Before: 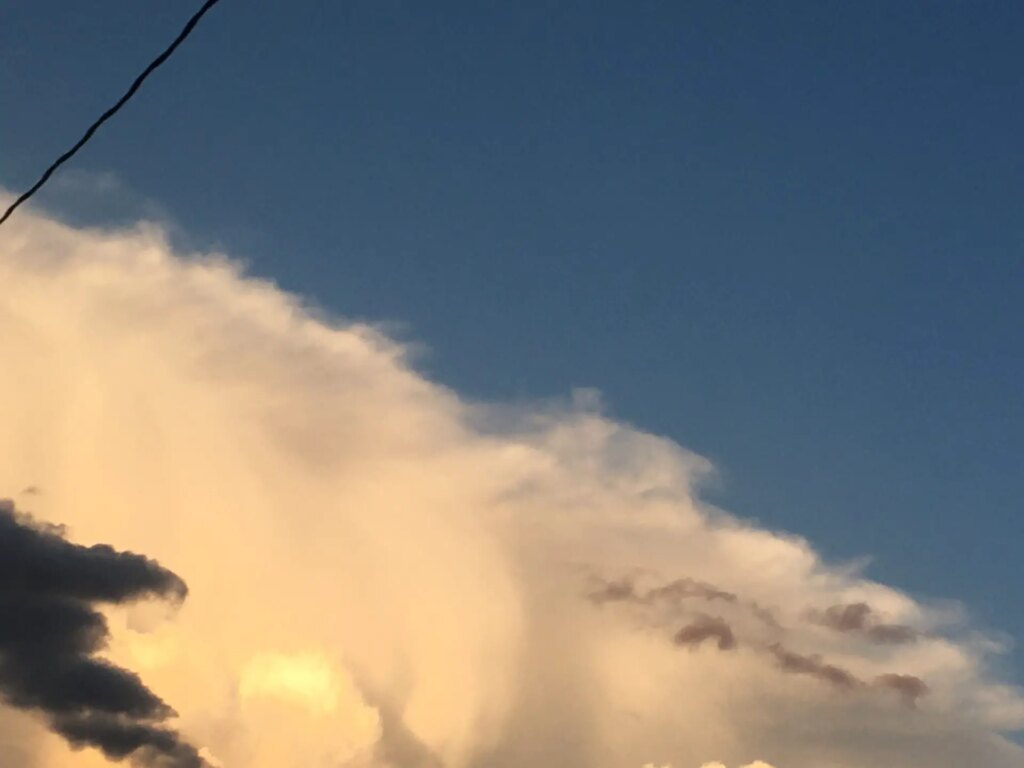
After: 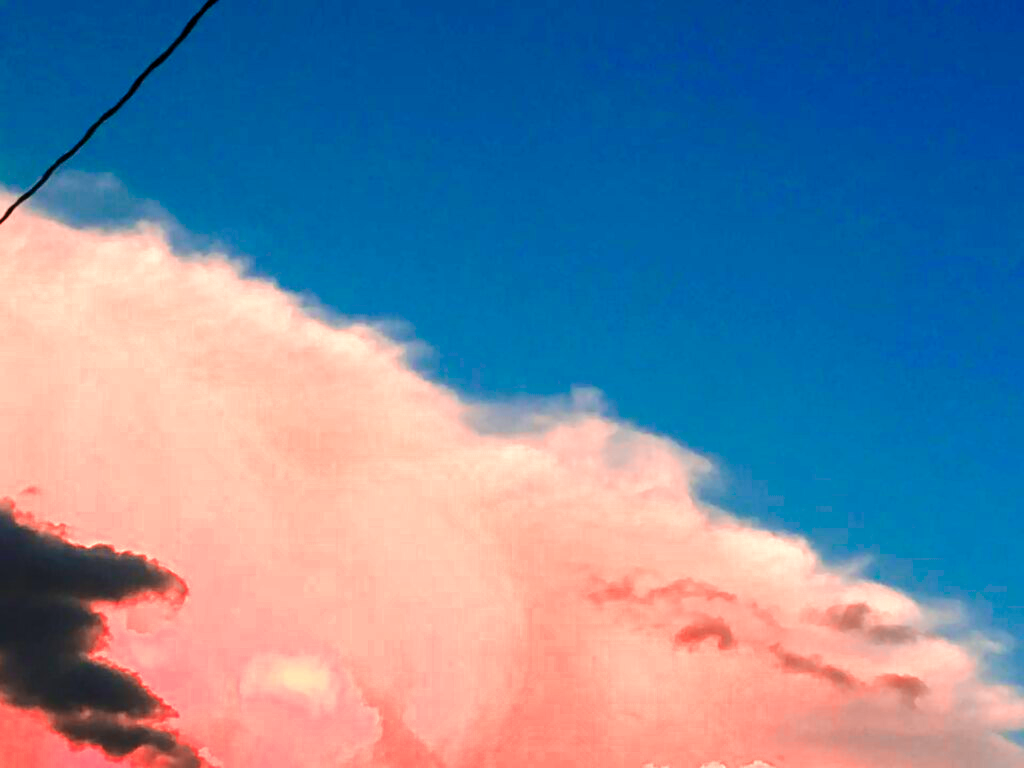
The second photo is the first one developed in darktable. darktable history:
levels: mode automatic, black 0.023%, white 99.97%, levels [0.062, 0.494, 0.925]
color zones: curves: ch2 [(0, 0.5) (0.084, 0.497) (0.323, 0.335) (0.4, 0.497) (1, 0.5)], process mode strong
tone curve: curves: ch0 [(0, 0) (0.003, 0.002) (0.011, 0.009) (0.025, 0.02) (0.044, 0.034) (0.069, 0.046) (0.1, 0.062) (0.136, 0.083) (0.177, 0.119) (0.224, 0.162) (0.277, 0.216) (0.335, 0.282) (0.399, 0.365) (0.468, 0.457) (0.543, 0.541) (0.623, 0.624) (0.709, 0.713) (0.801, 0.797) (0.898, 0.889) (1, 1)], preserve colors none
color balance rgb: linear chroma grading › global chroma 25%, perceptual saturation grading › global saturation 40%, perceptual brilliance grading › global brilliance 30%, global vibrance 40%
